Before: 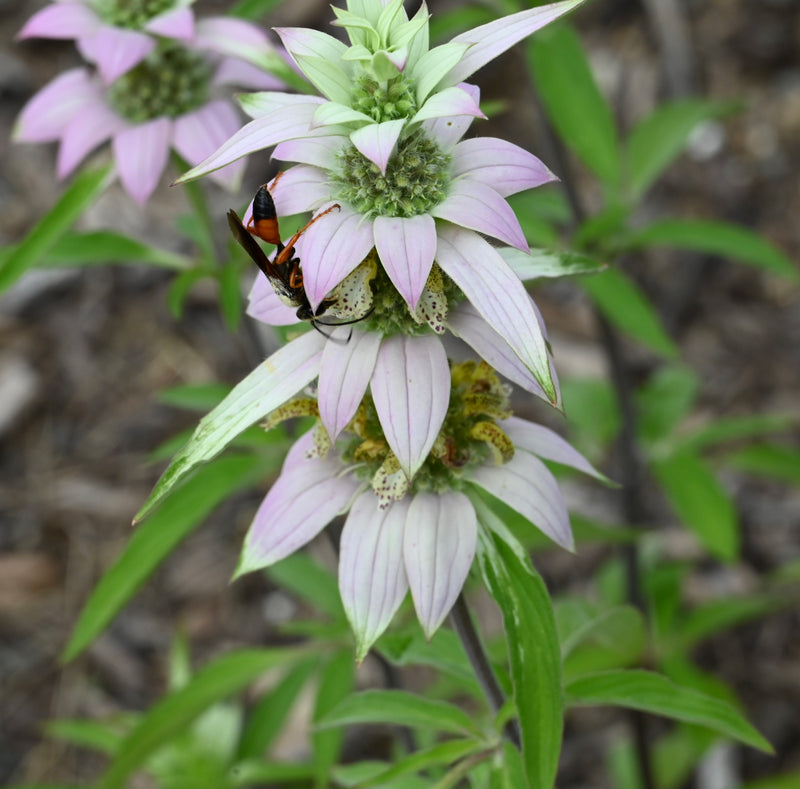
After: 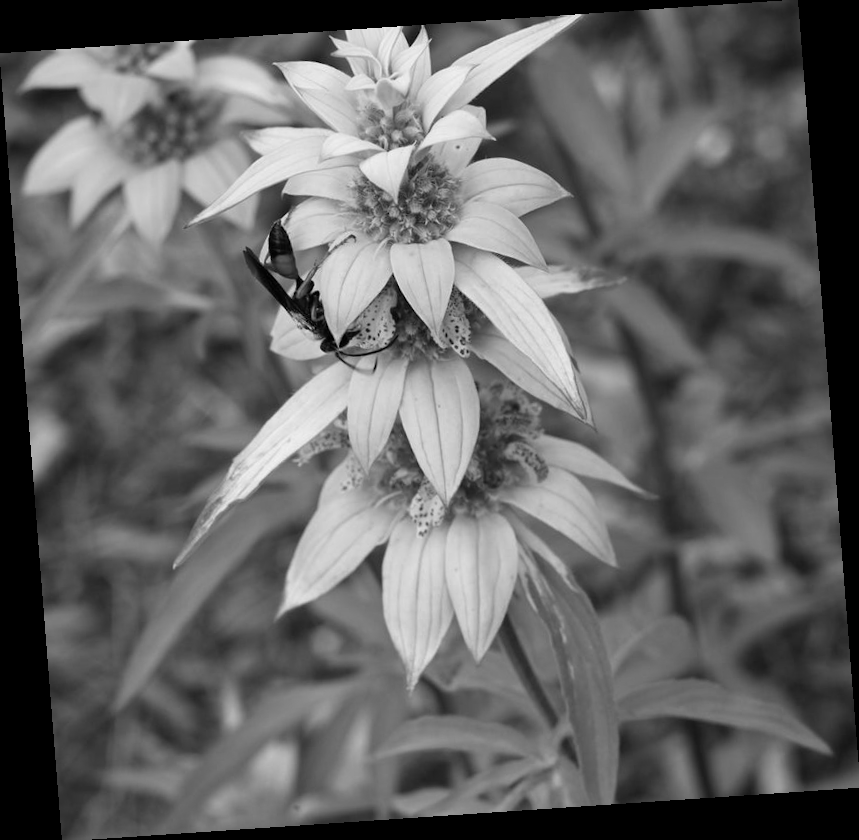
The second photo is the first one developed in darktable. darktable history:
monochrome: on, module defaults
rotate and perspective: rotation -4.2°, shear 0.006, automatic cropping off
